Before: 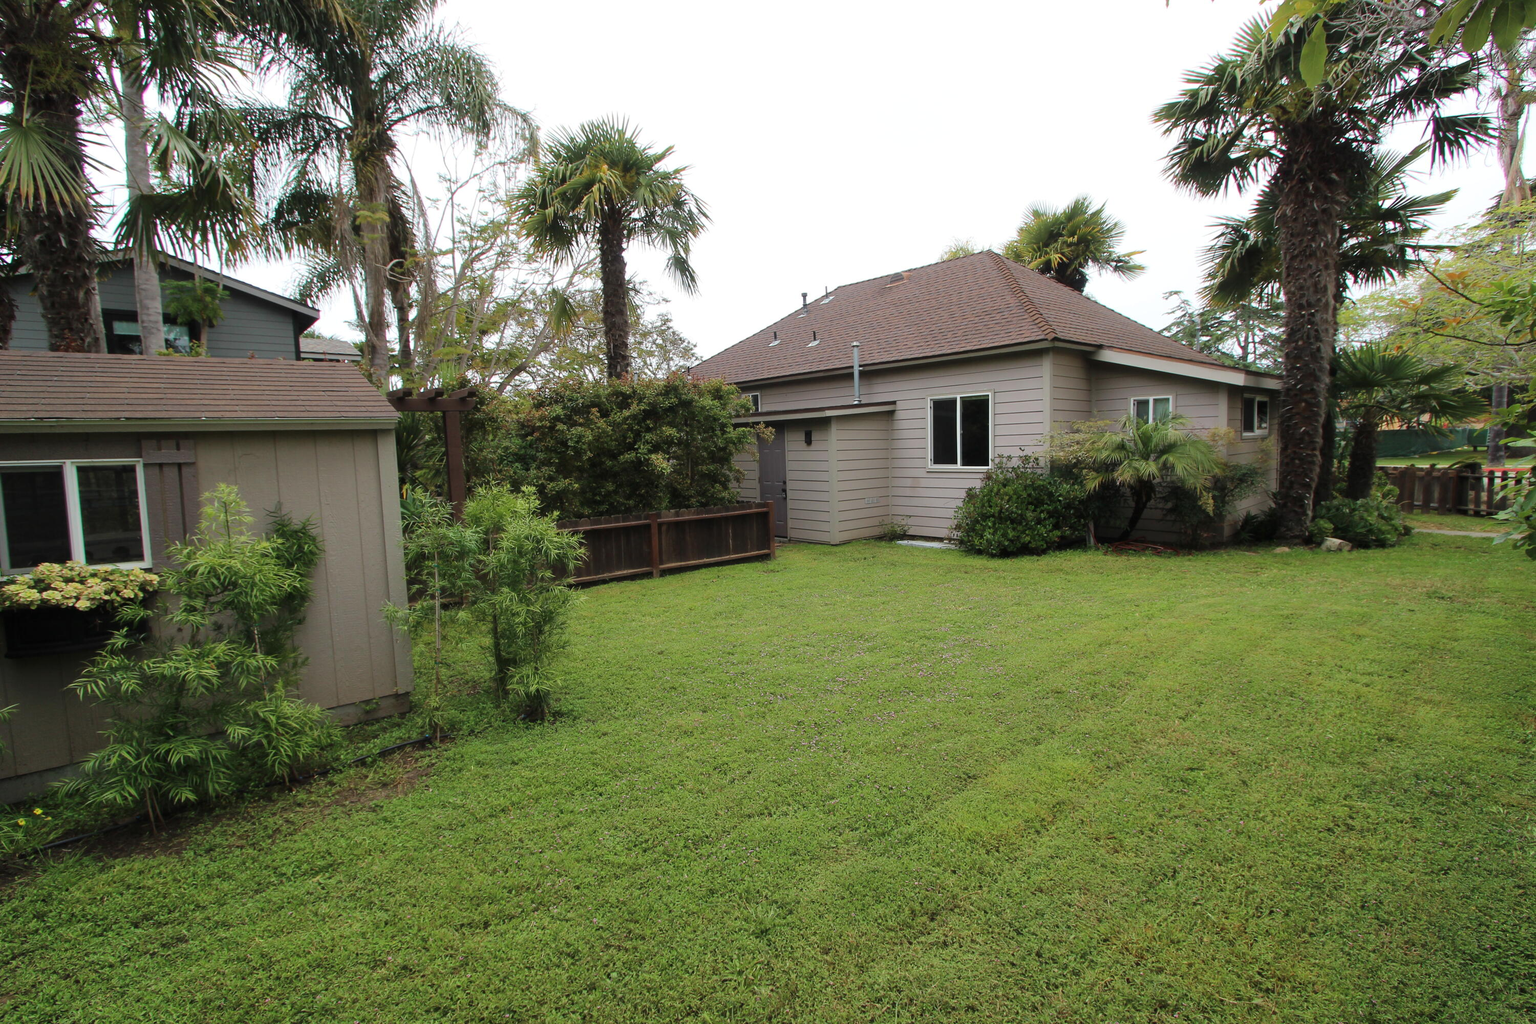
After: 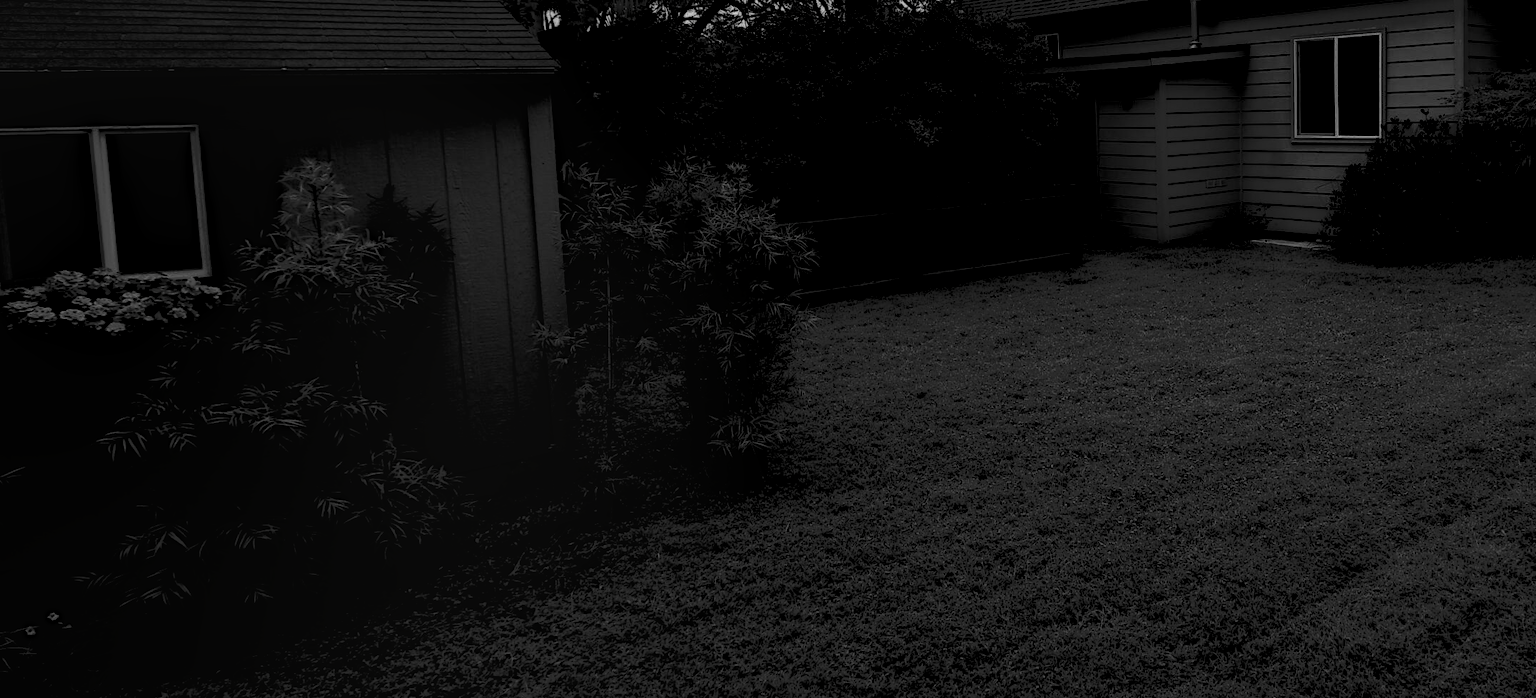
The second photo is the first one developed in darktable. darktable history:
contrast brightness saturation: contrast 0.024, brightness -0.985, saturation -0.998
local contrast: highlights 3%, shadows 228%, detail 164%, midtone range 0.007
crop: top 36.084%, right 28.251%, bottom 15.014%
